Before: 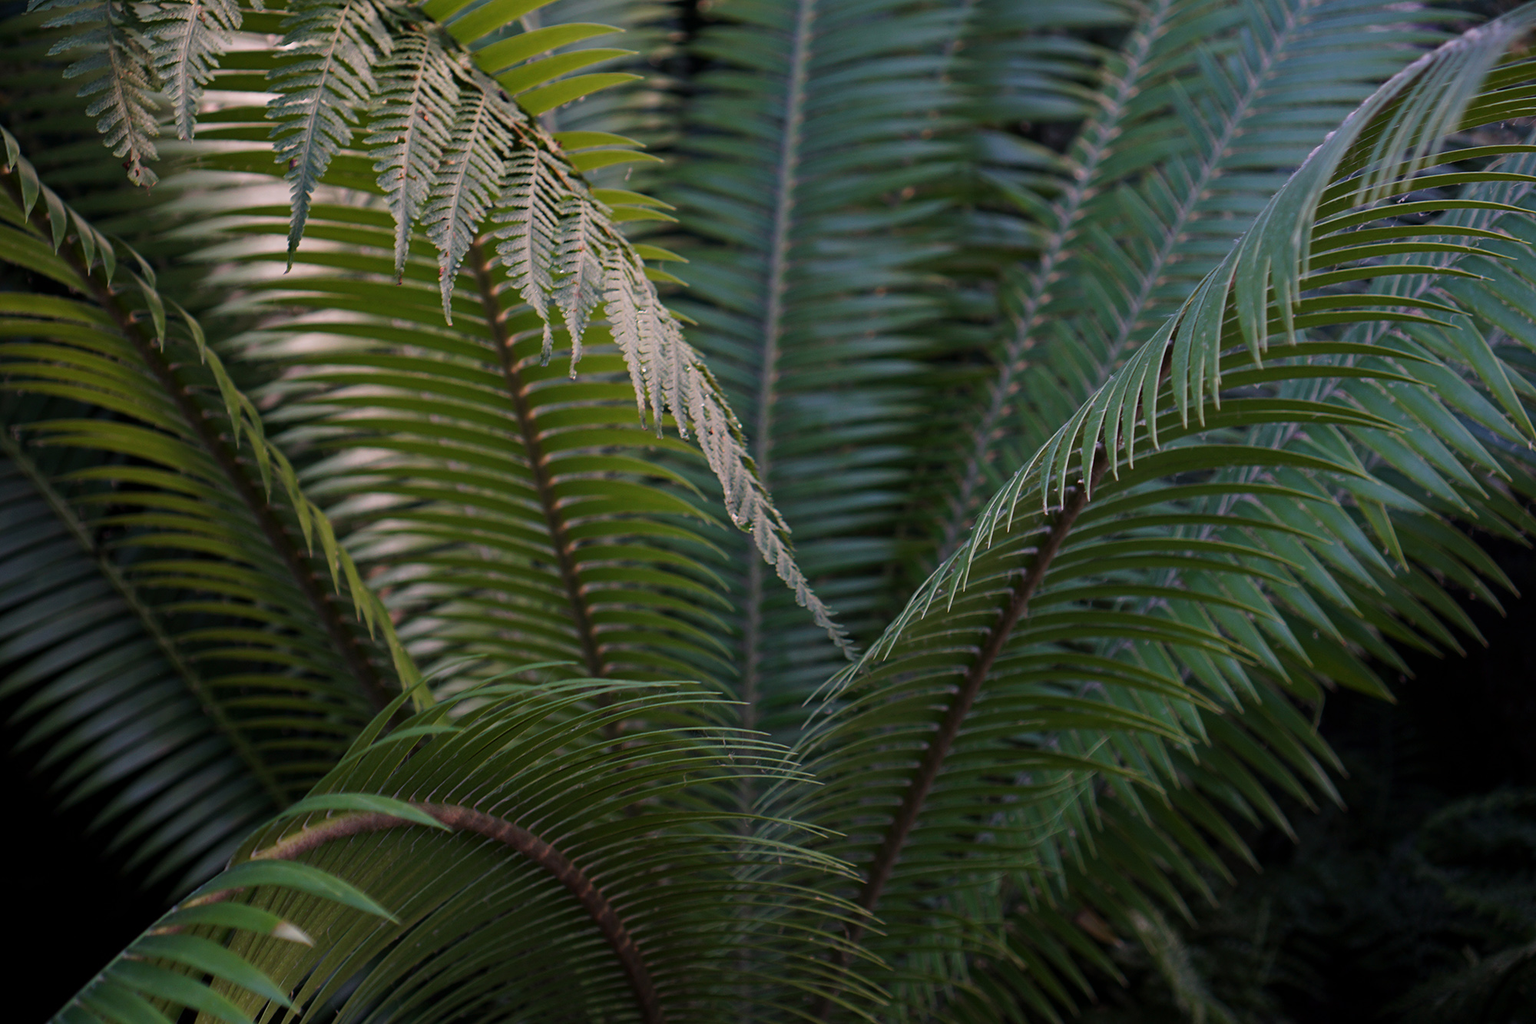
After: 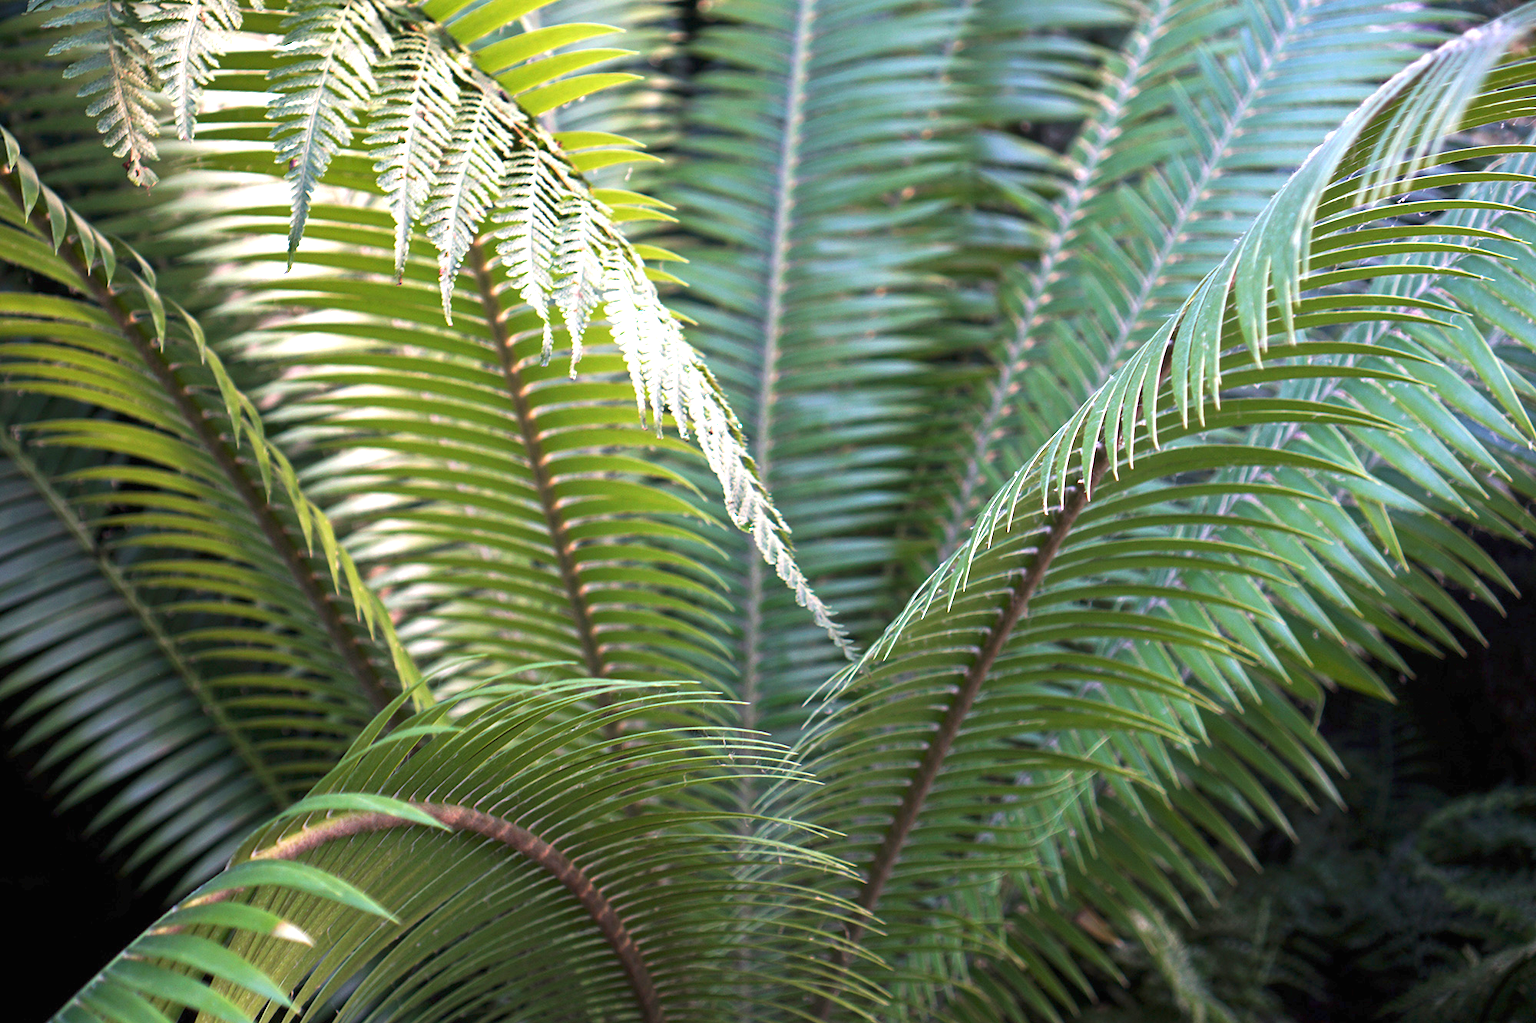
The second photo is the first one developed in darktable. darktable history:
exposure: black level correction 0, exposure 1.347 EV, compensate exposure bias true, compensate highlight preservation false
